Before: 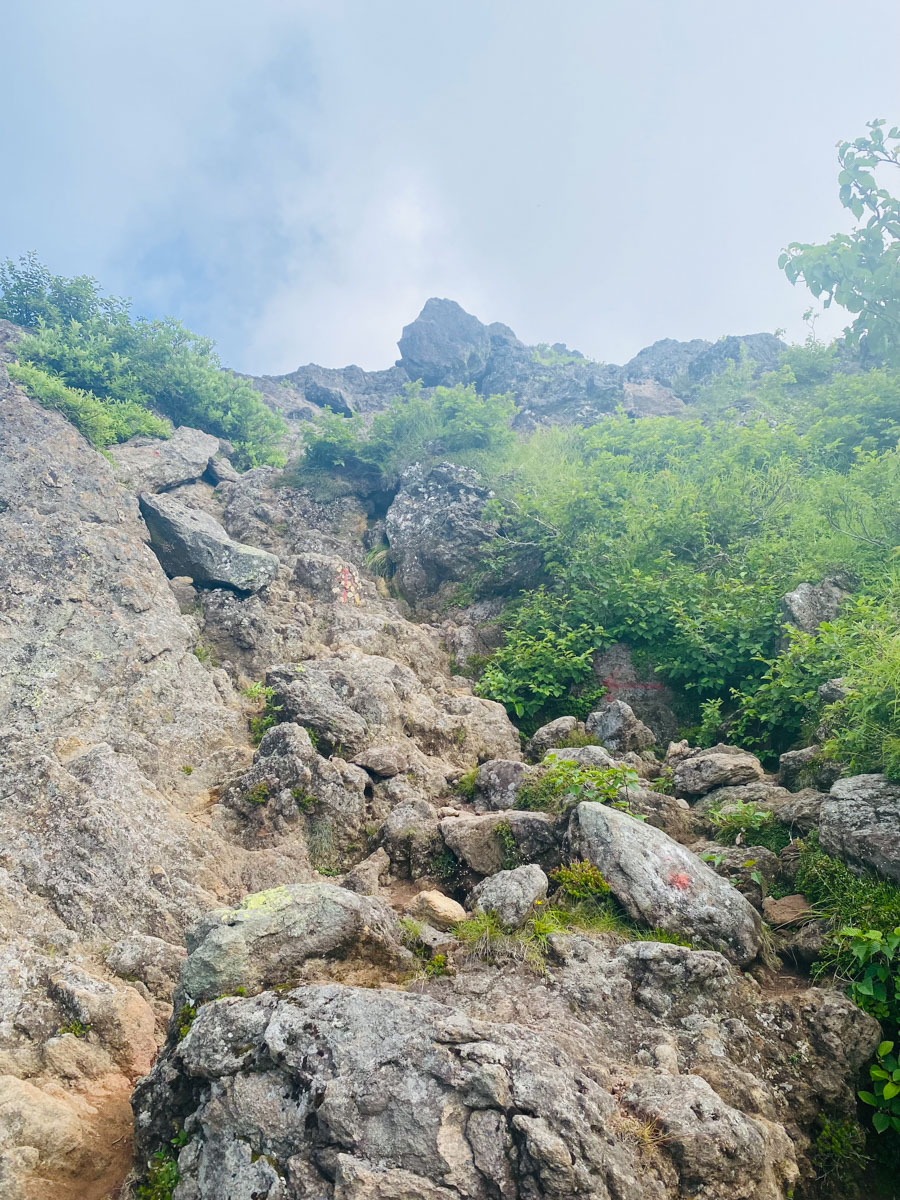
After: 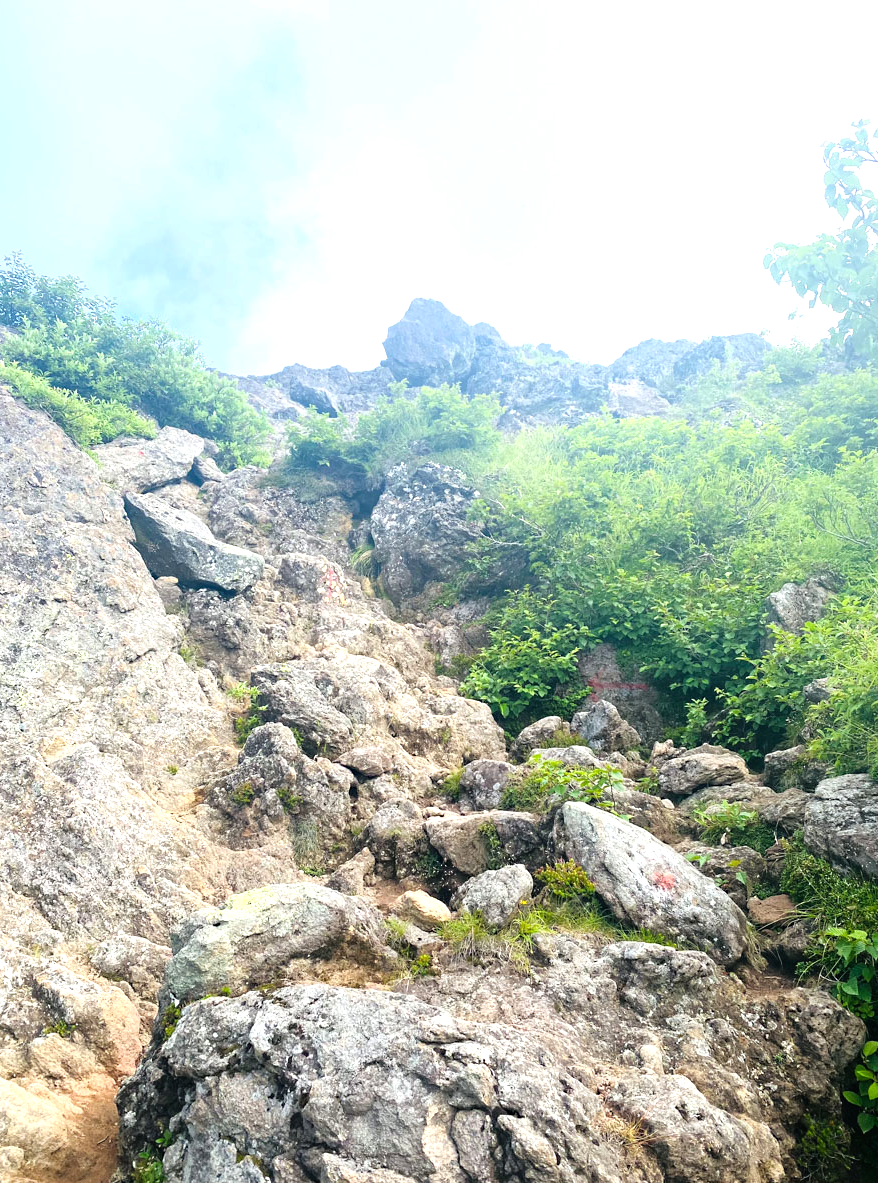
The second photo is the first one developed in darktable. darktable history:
tone equalizer: -8 EV -0.773 EV, -7 EV -0.729 EV, -6 EV -0.633 EV, -5 EV -0.404 EV, -3 EV 0.379 EV, -2 EV 0.6 EV, -1 EV 0.675 EV, +0 EV 0.775 EV, smoothing 1
sharpen: radius 5.302, amount 0.31, threshold 26.883
crop and rotate: left 1.77%, right 0.633%, bottom 1.377%
